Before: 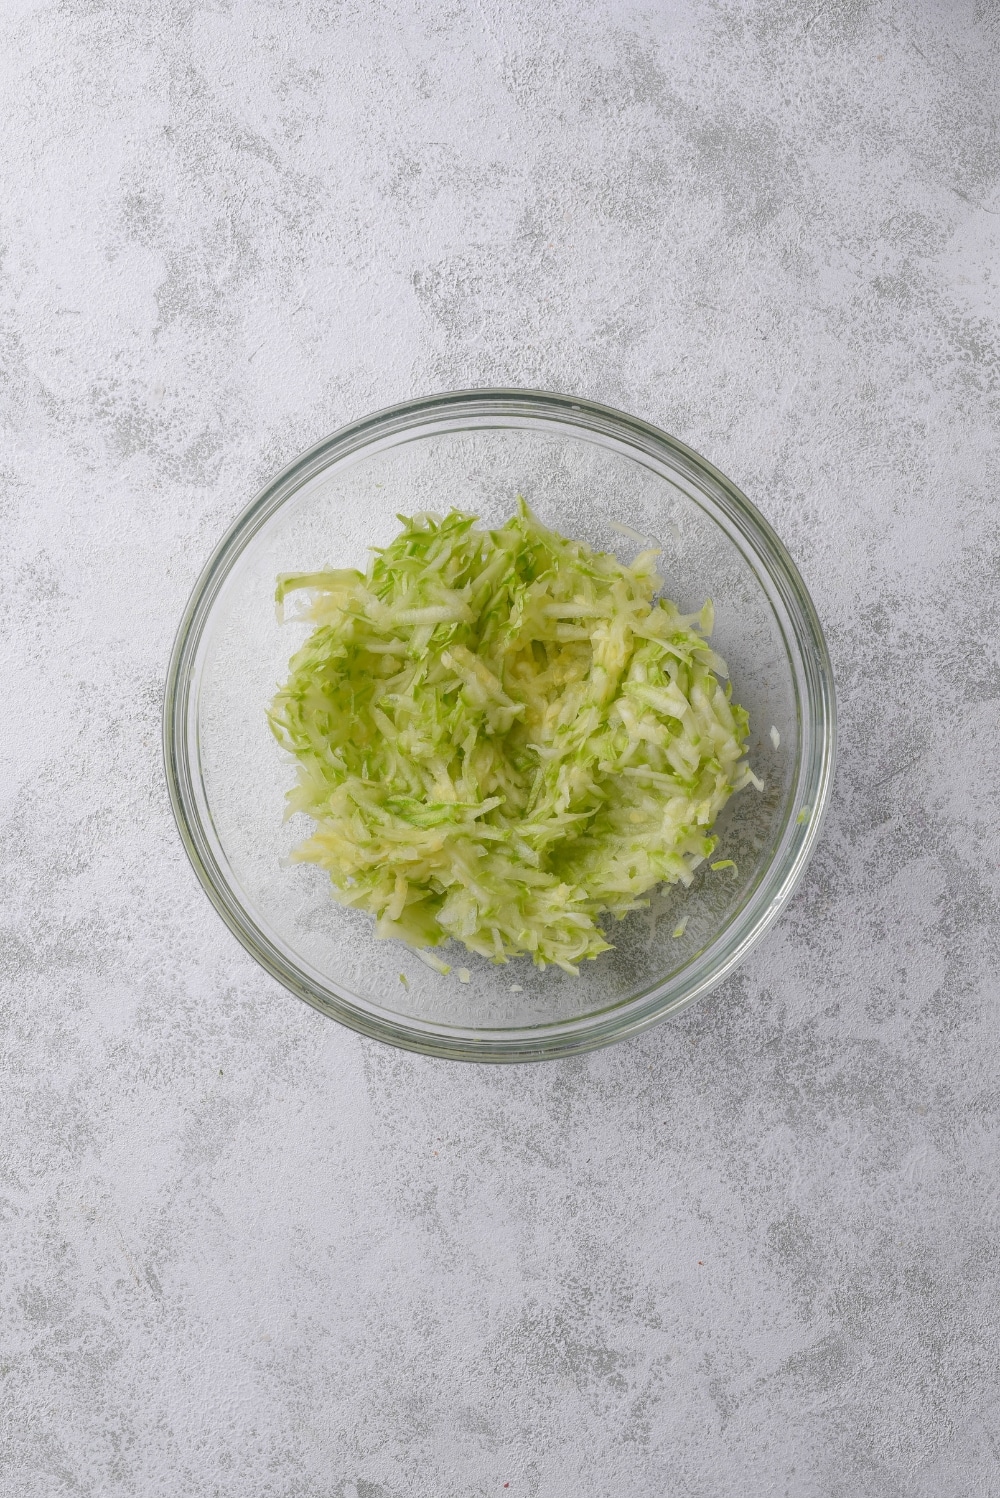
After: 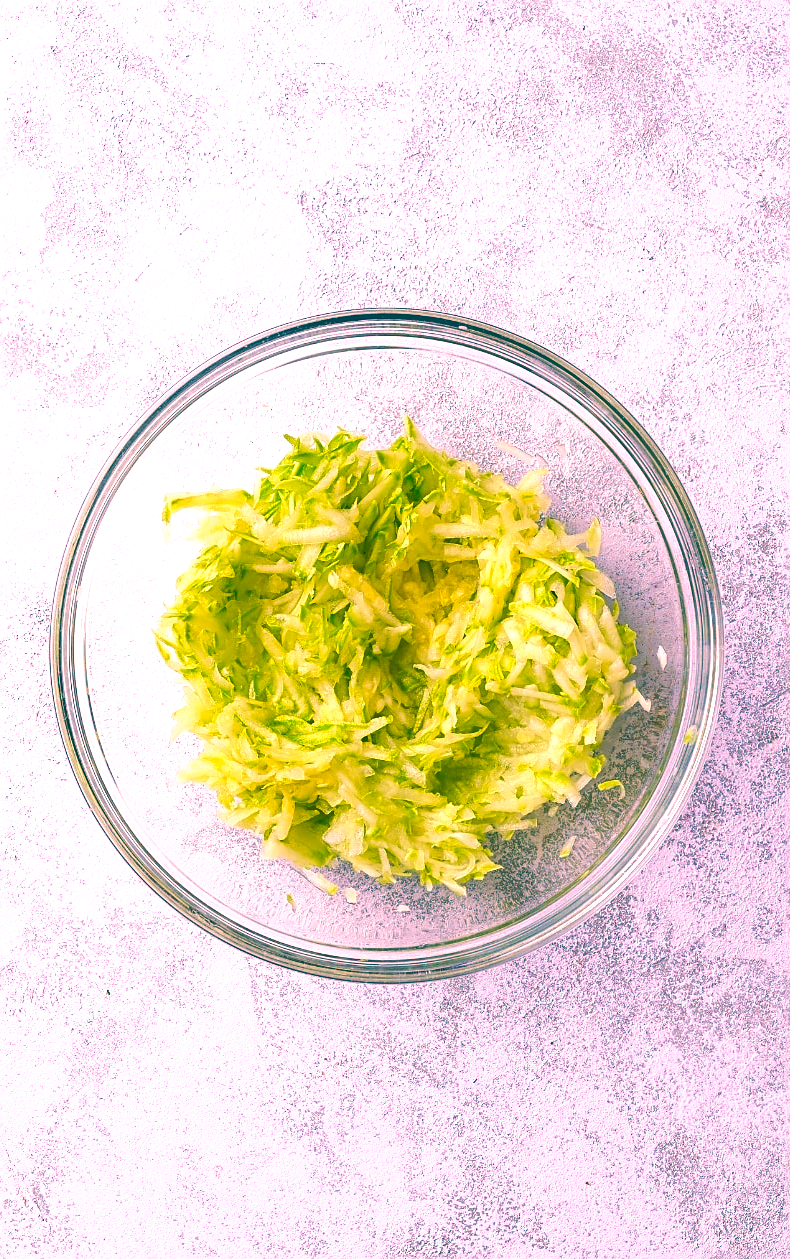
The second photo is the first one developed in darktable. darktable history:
exposure: exposure 1 EV, compensate highlight preservation false
sharpen: amount 0.576
crop: left 11.394%, top 5.346%, right 9.585%, bottom 10.666%
color correction: highlights a* 16.48, highlights b* 0.191, shadows a* -14.88, shadows b* -14.68, saturation 1.54
shadows and highlights: shadows 31.75, highlights -32.82, soften with gaussian
velvia: on, module defaults
